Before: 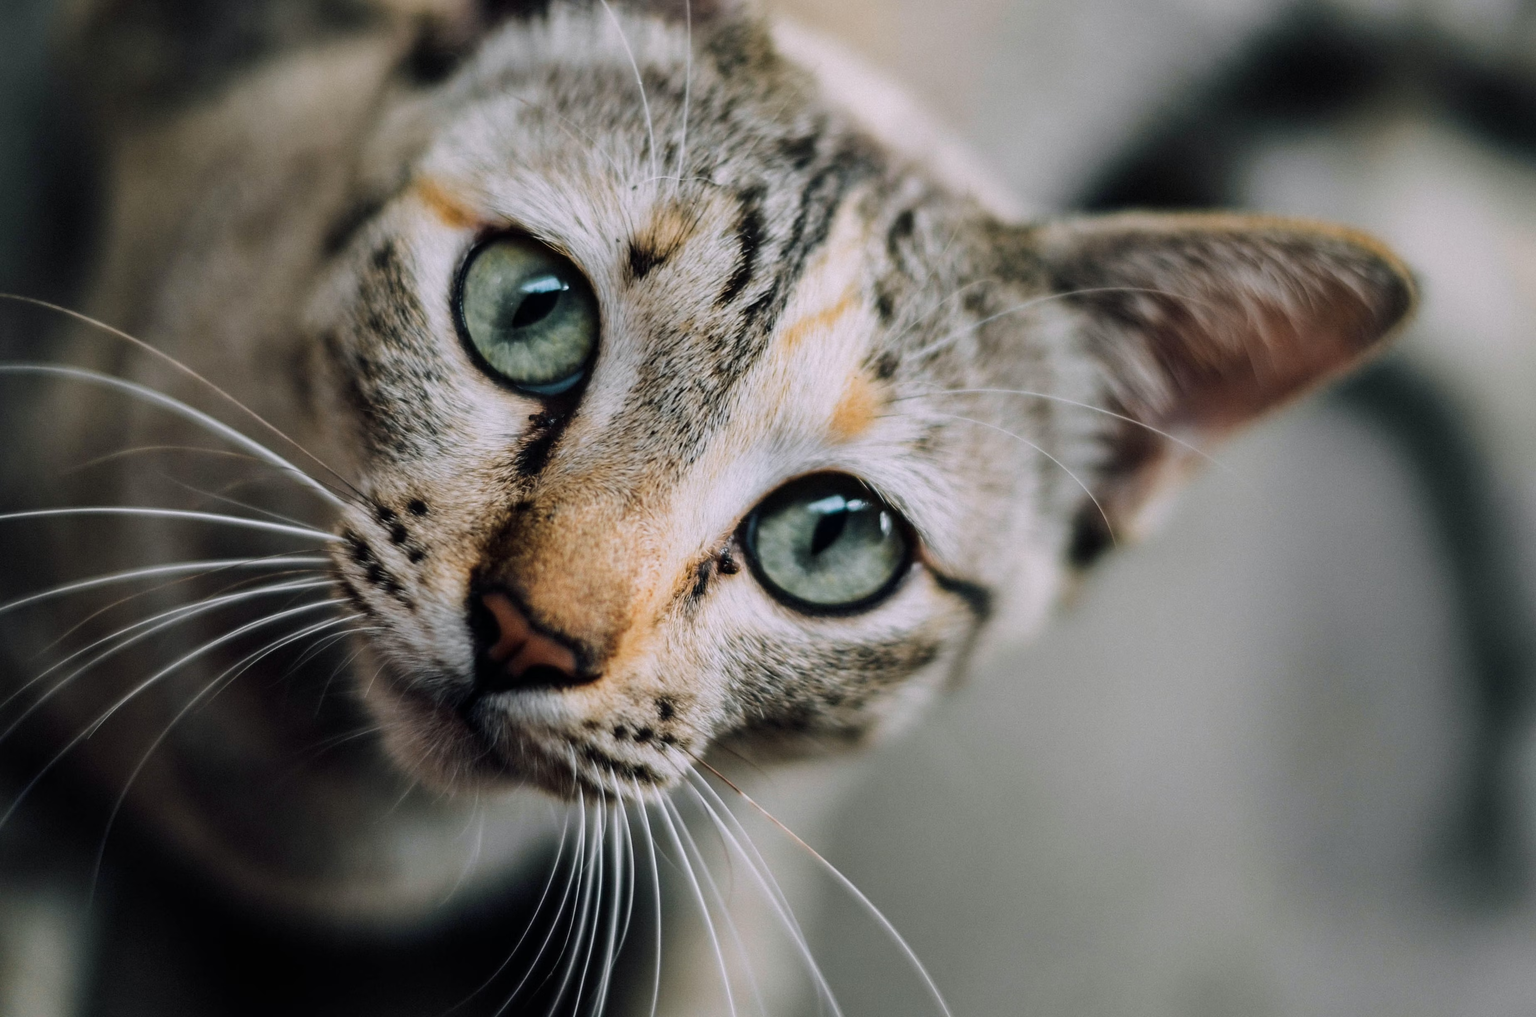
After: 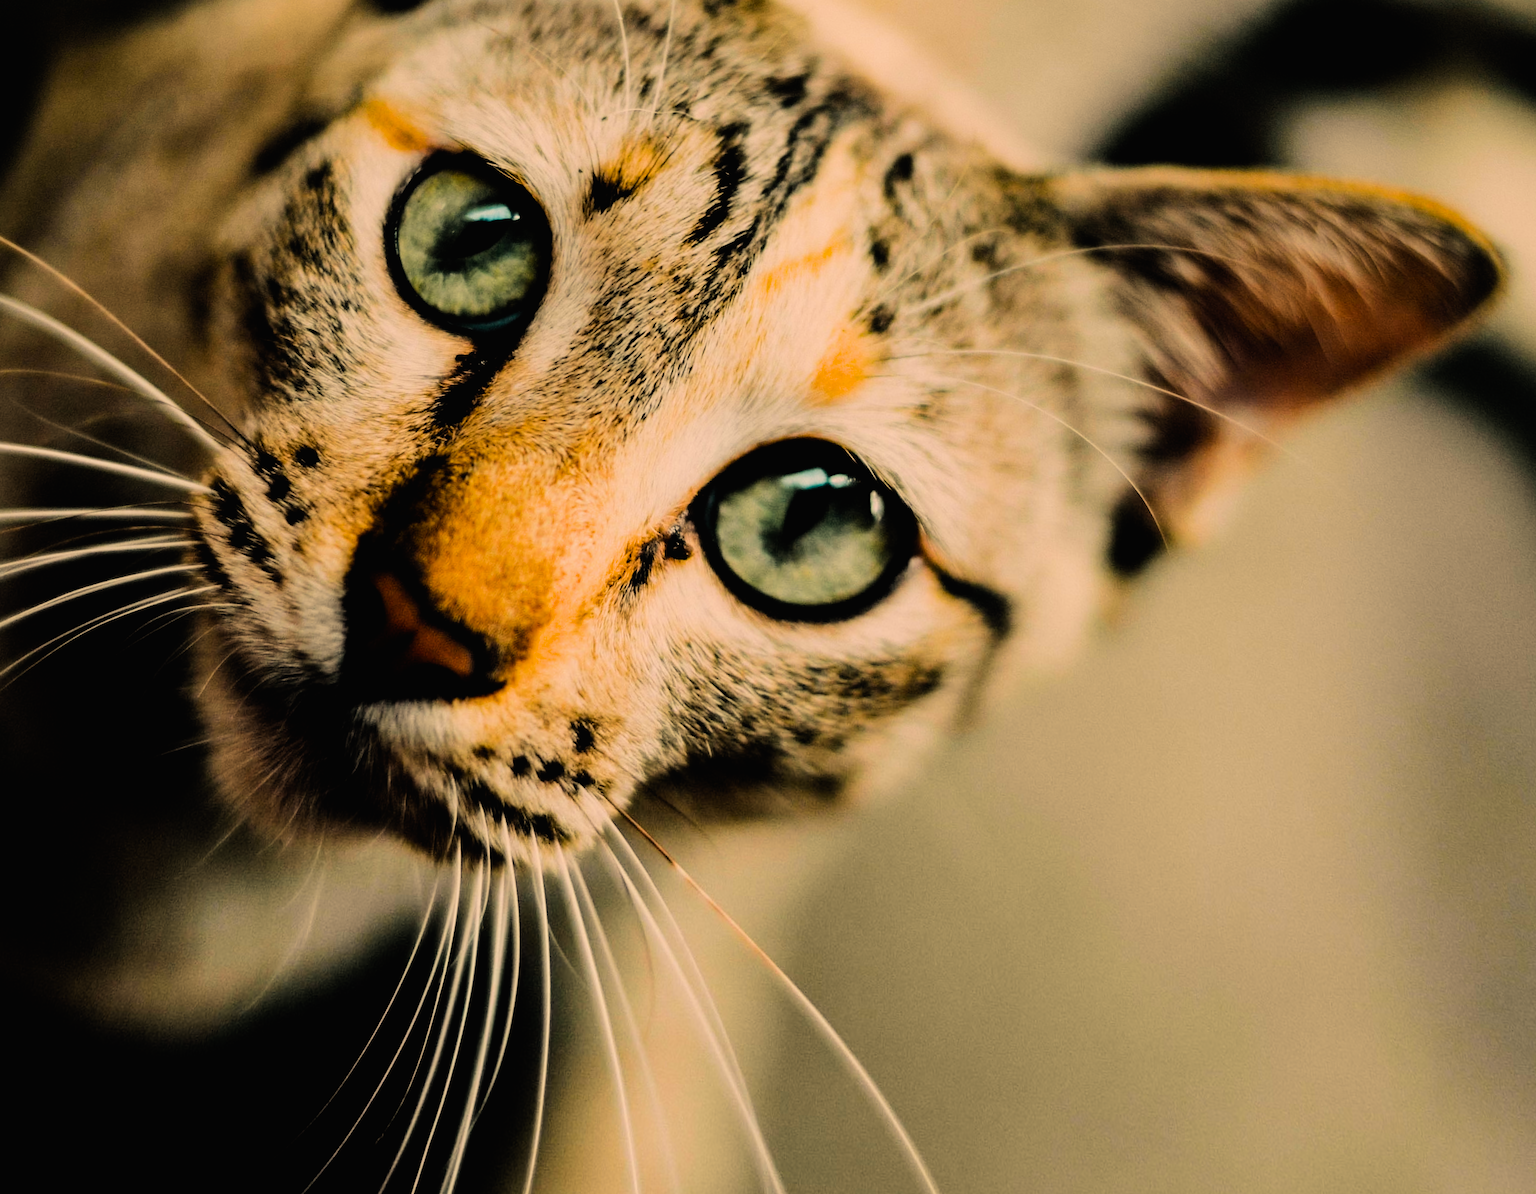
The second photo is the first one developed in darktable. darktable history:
rotate and perspective: rotation 0.72°, lens shift (vertical) -0.352, lens shift (horizontal) -0.051, crop left 0.152, crop right 0.859, crop top 0.019, crop bottom 0.964
white balance: red 1.138, green 0.996, blue 0.812
crop and rotate: angle -2.38°
filmic rgb: black relative exposure -5 EV, hardness 2.88, contrast 1.3
tone equalizer: -8 EV -0.417 EV, -7 EV -0.389 EV, -6 EV -0.333 EV, -5 EV -0.222 EV, -3 EV 0.222 EV, -2 EV 0.333 EV, -1 EV 0.389 EV, +0 EV 0.417 EV, edges refinement/feathering 500, mask exposure compensation -1.57 EV, preserve details no
color balance rgb: linear chroma grading › global chroma 15%, perceptual saturation grading › global saturation 30%
contrast brightness saturation: contrast -0.02, brightness -0.01, saturation 0.03
